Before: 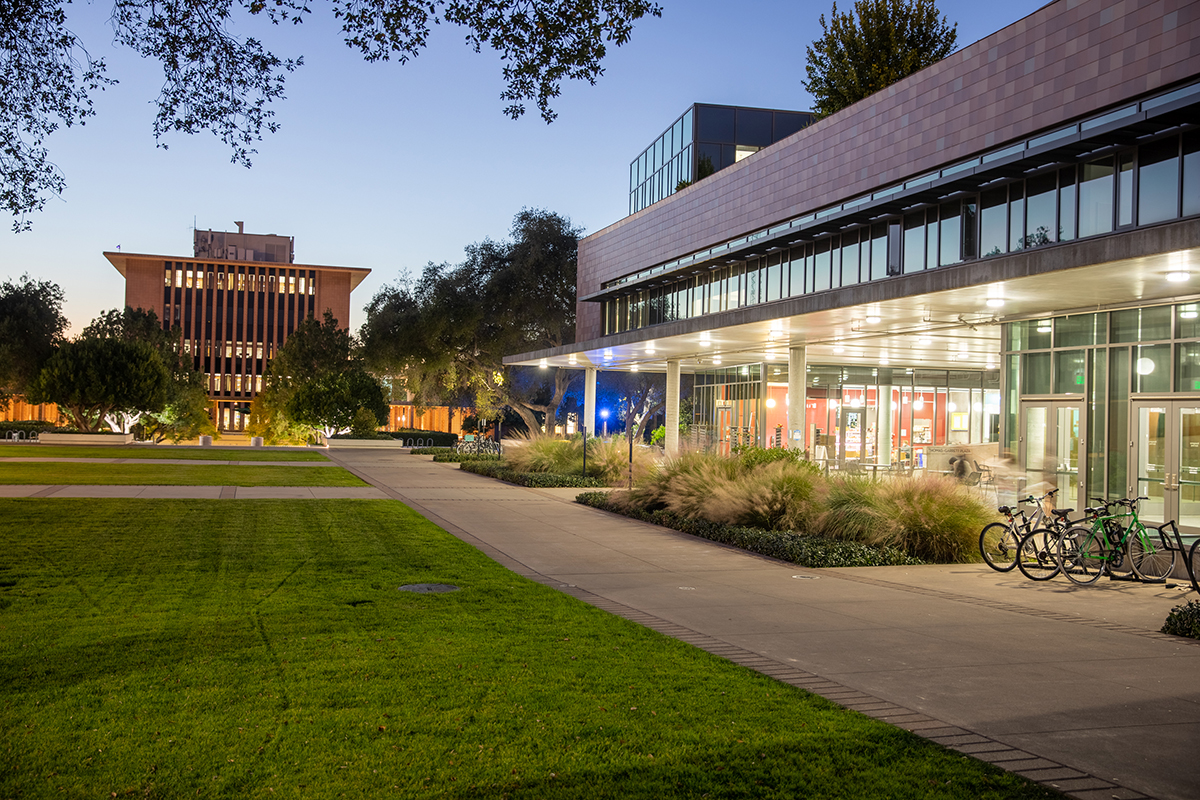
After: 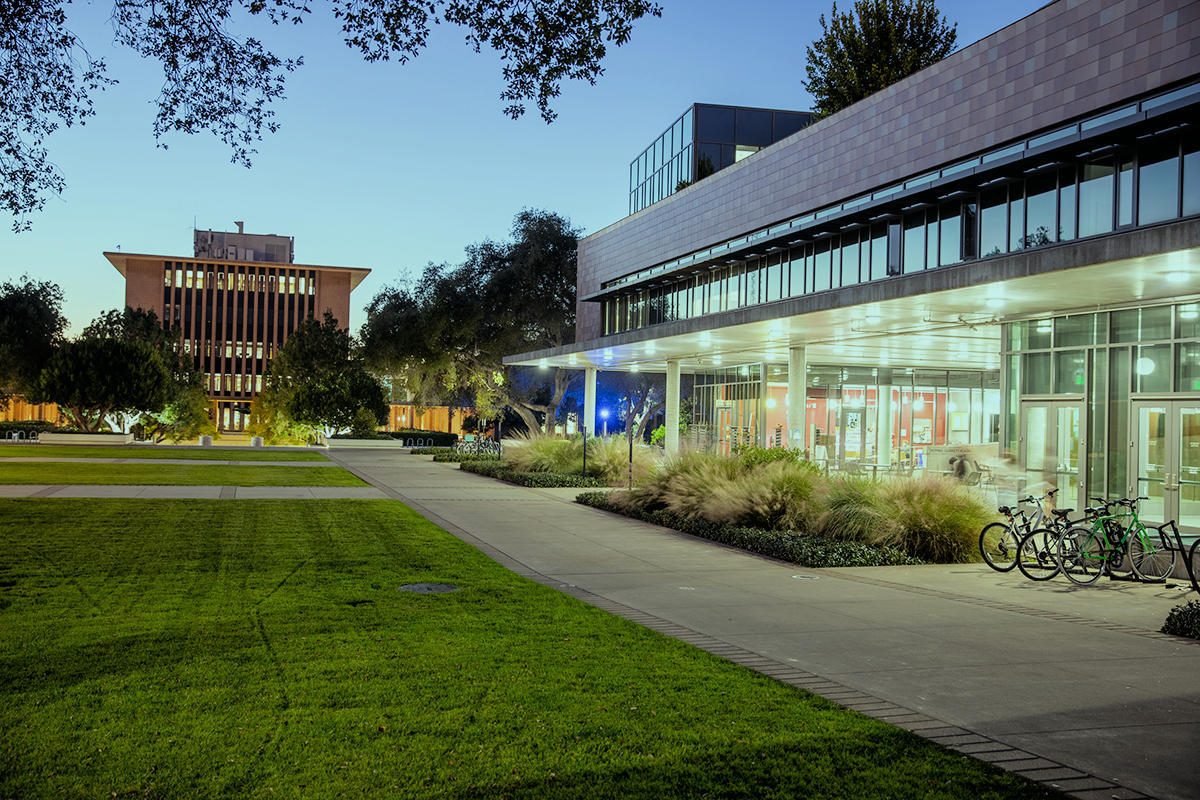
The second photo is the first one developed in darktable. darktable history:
tone equalizer: on, module defaults
filmic rgb: white relative exposure 3.8 EV, hardness 4.35
color balance: mode lift, gamma, gain (sRGB), lift [0.997, 0.979, 1.021, 1.011], gamma [1, 1.084, 0.916, 0.998], gain [1, 0.87, 1.13, 1.101], contrast 4.55%, contrast fulcrum 38.24%, output saturation 104.09%
